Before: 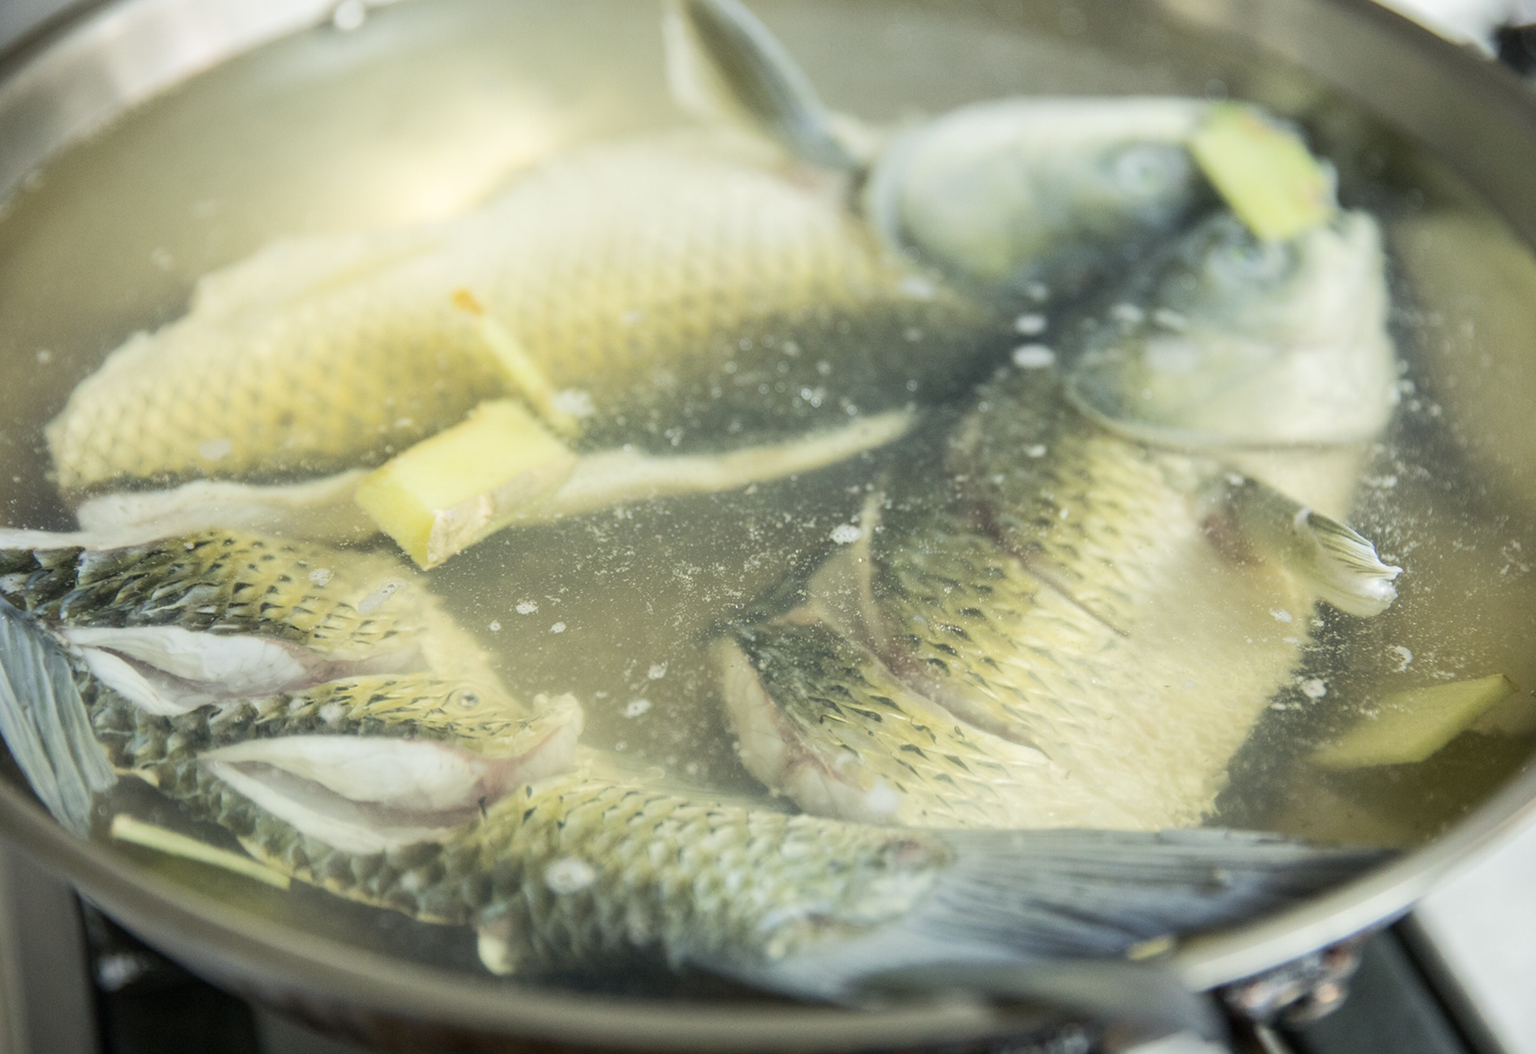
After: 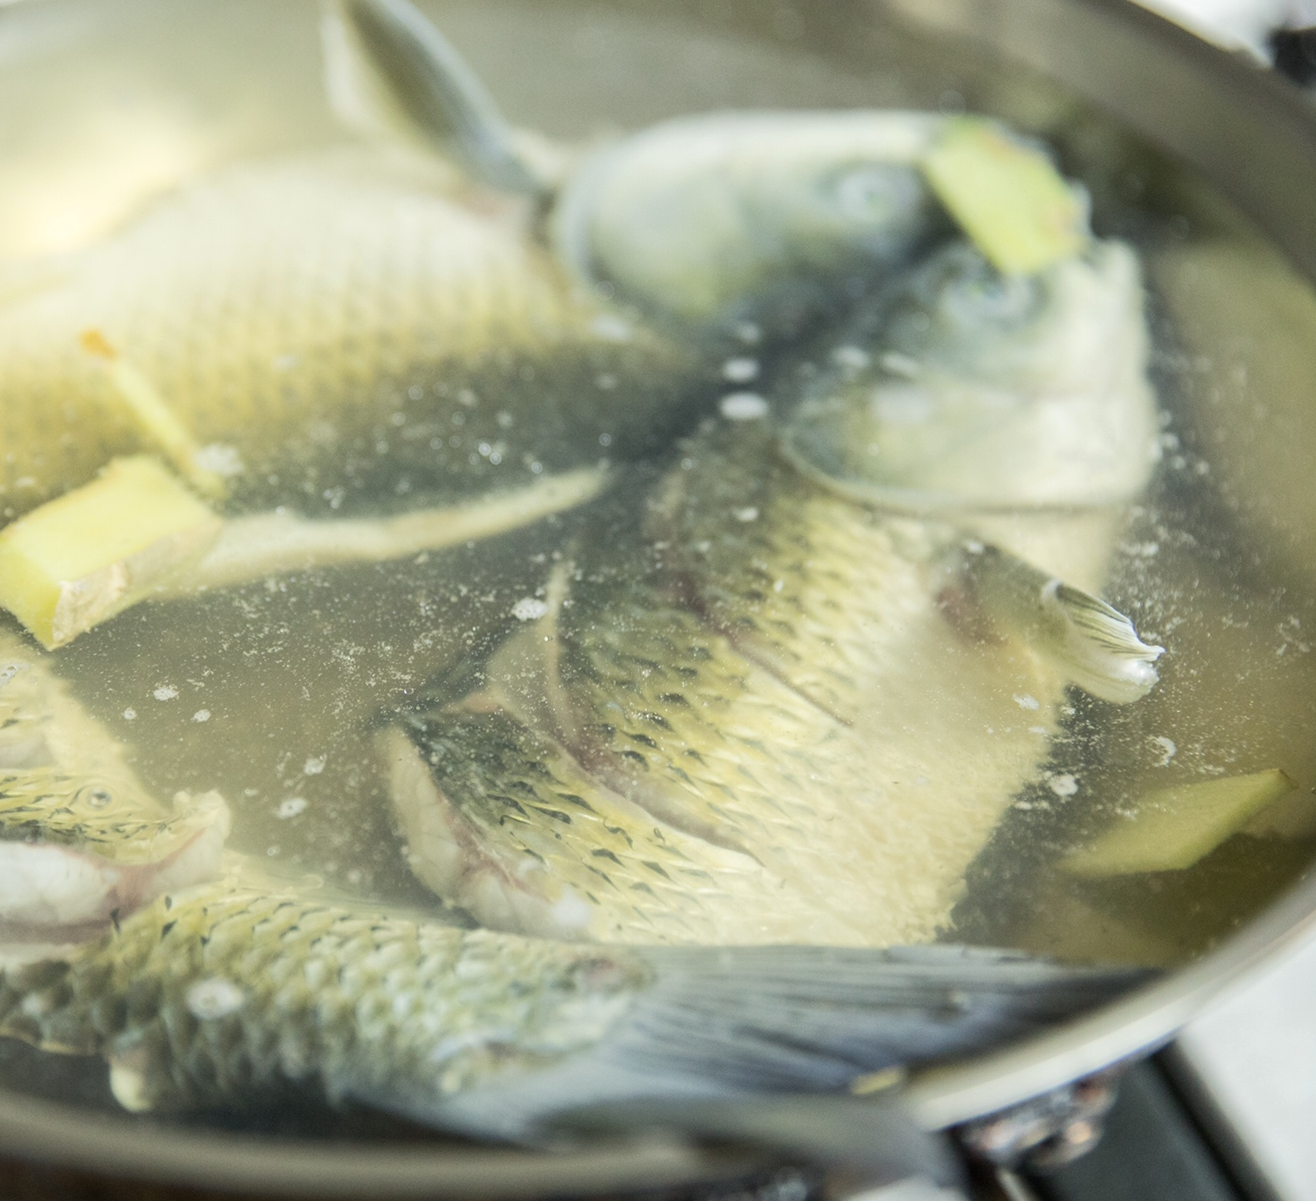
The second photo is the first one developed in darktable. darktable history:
levels: mode automatic, levels [0.026, 0.507, 0.987]
crop and rotate: left 24.836%
